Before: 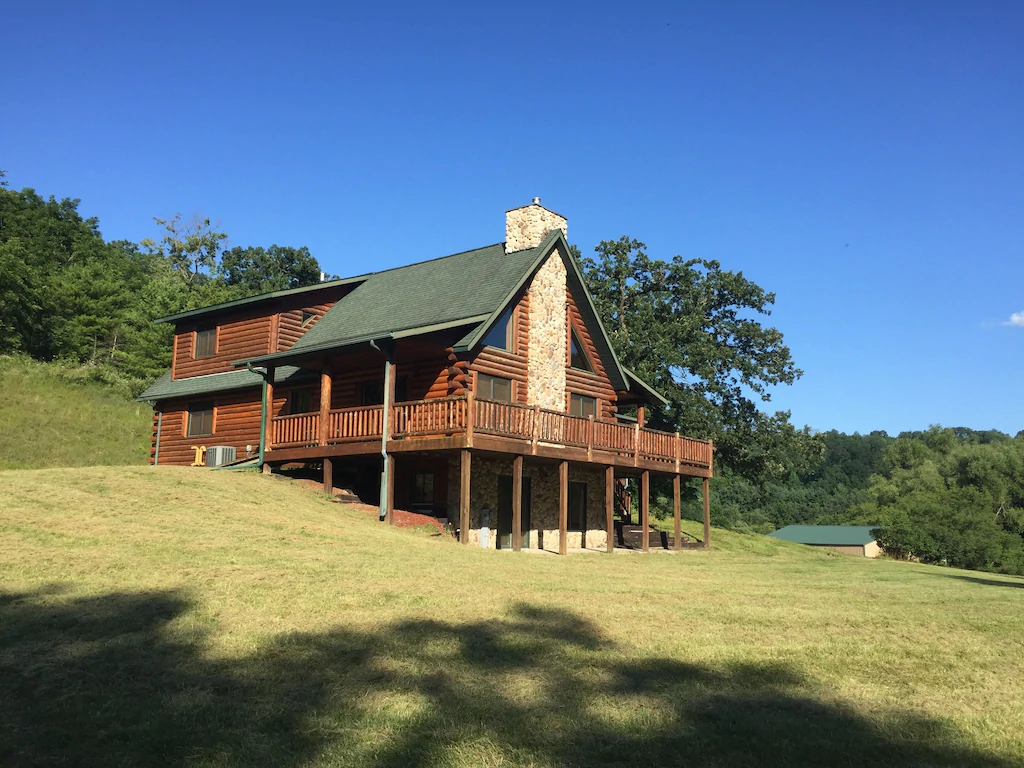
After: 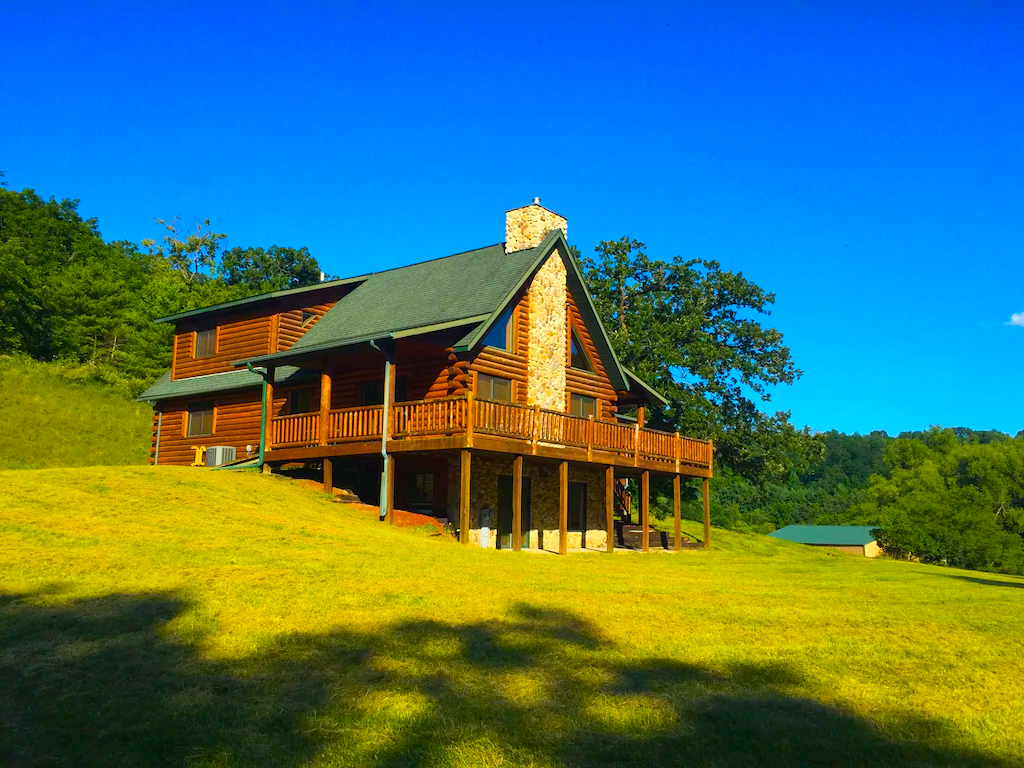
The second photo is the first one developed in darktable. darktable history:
color balance rgb: shadows lift › chroma 0.762%, shadows lift › hue 115.64°, linear chroma grading › global chroma 41.97%, perceptual saturation grading › global saturation 29.637%, global vibrance 34.283%
